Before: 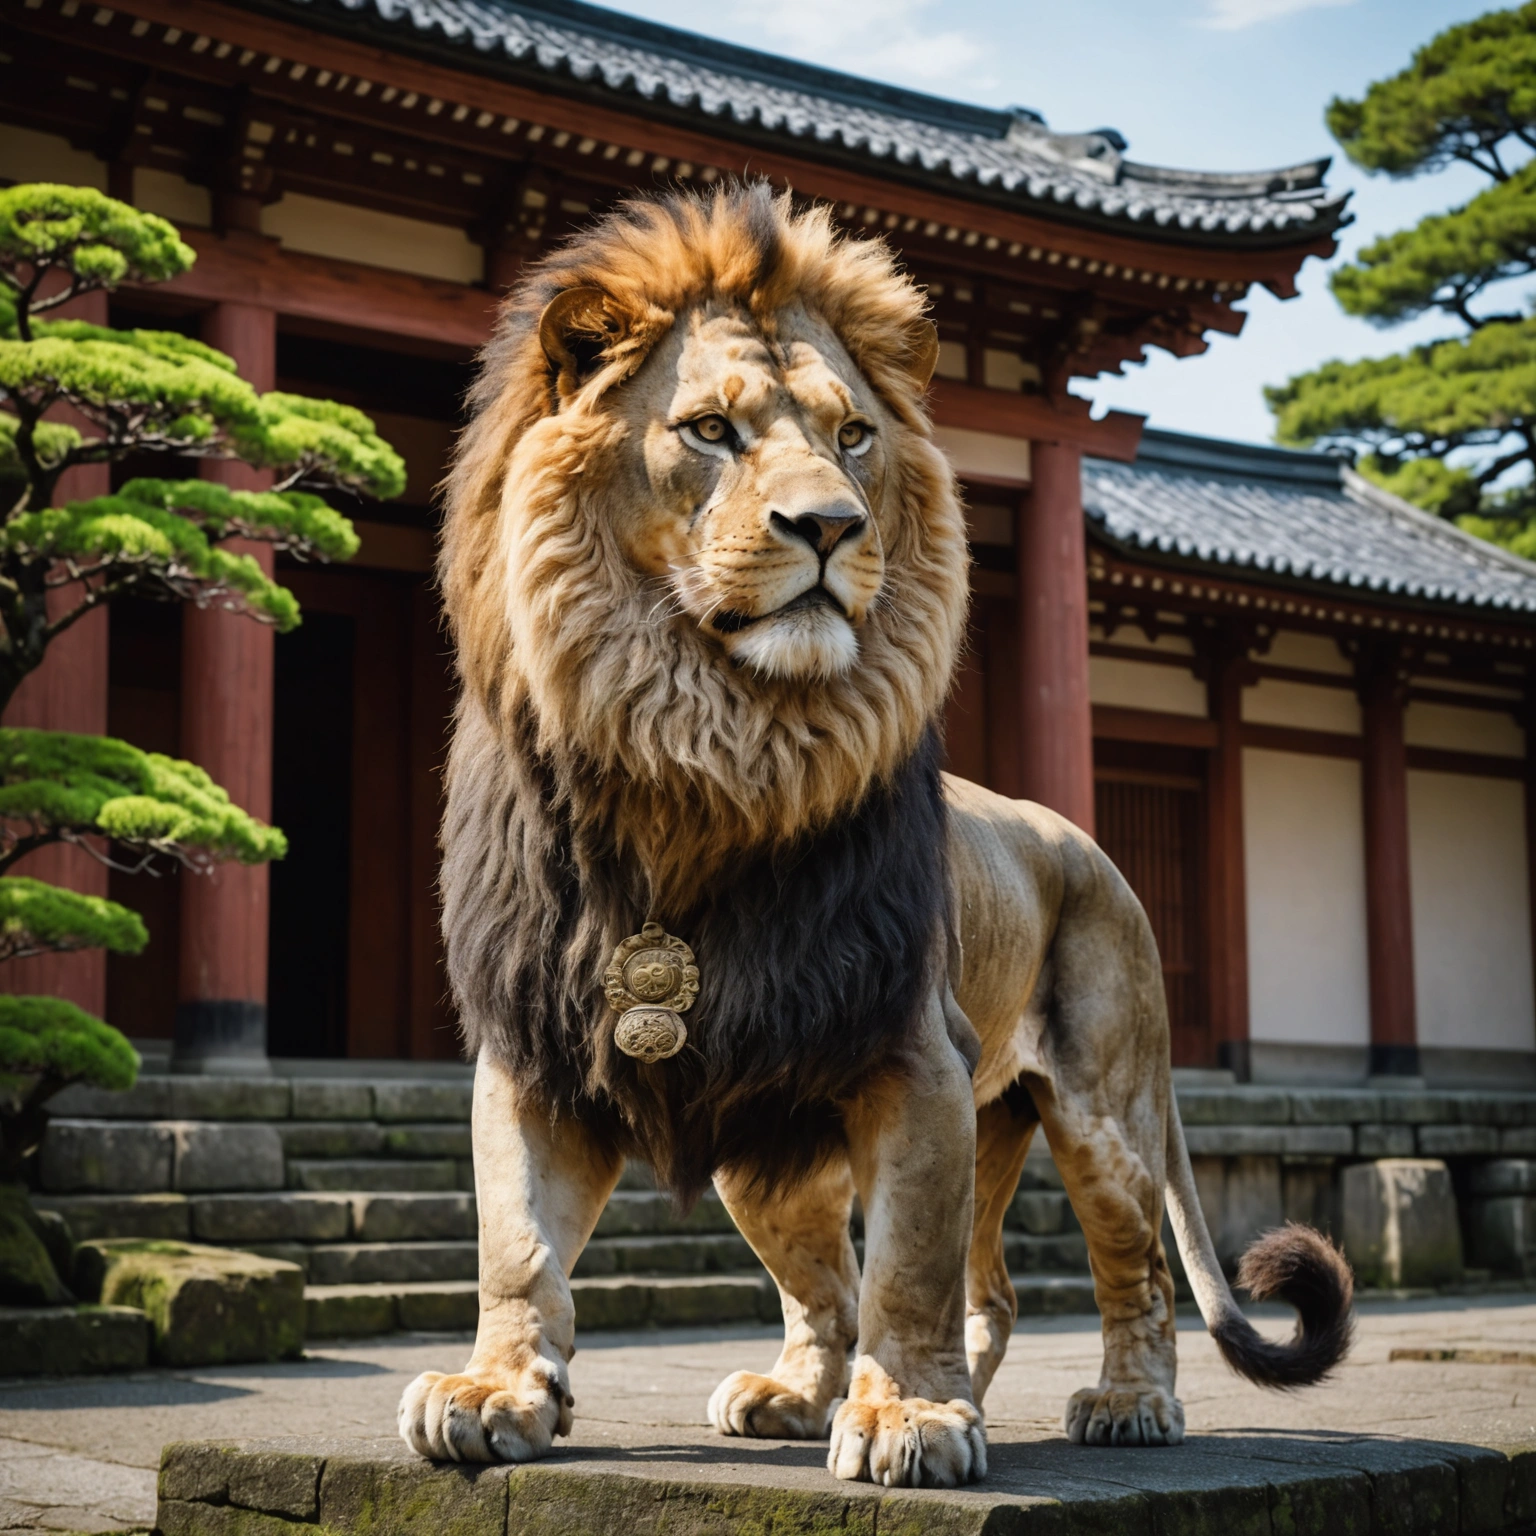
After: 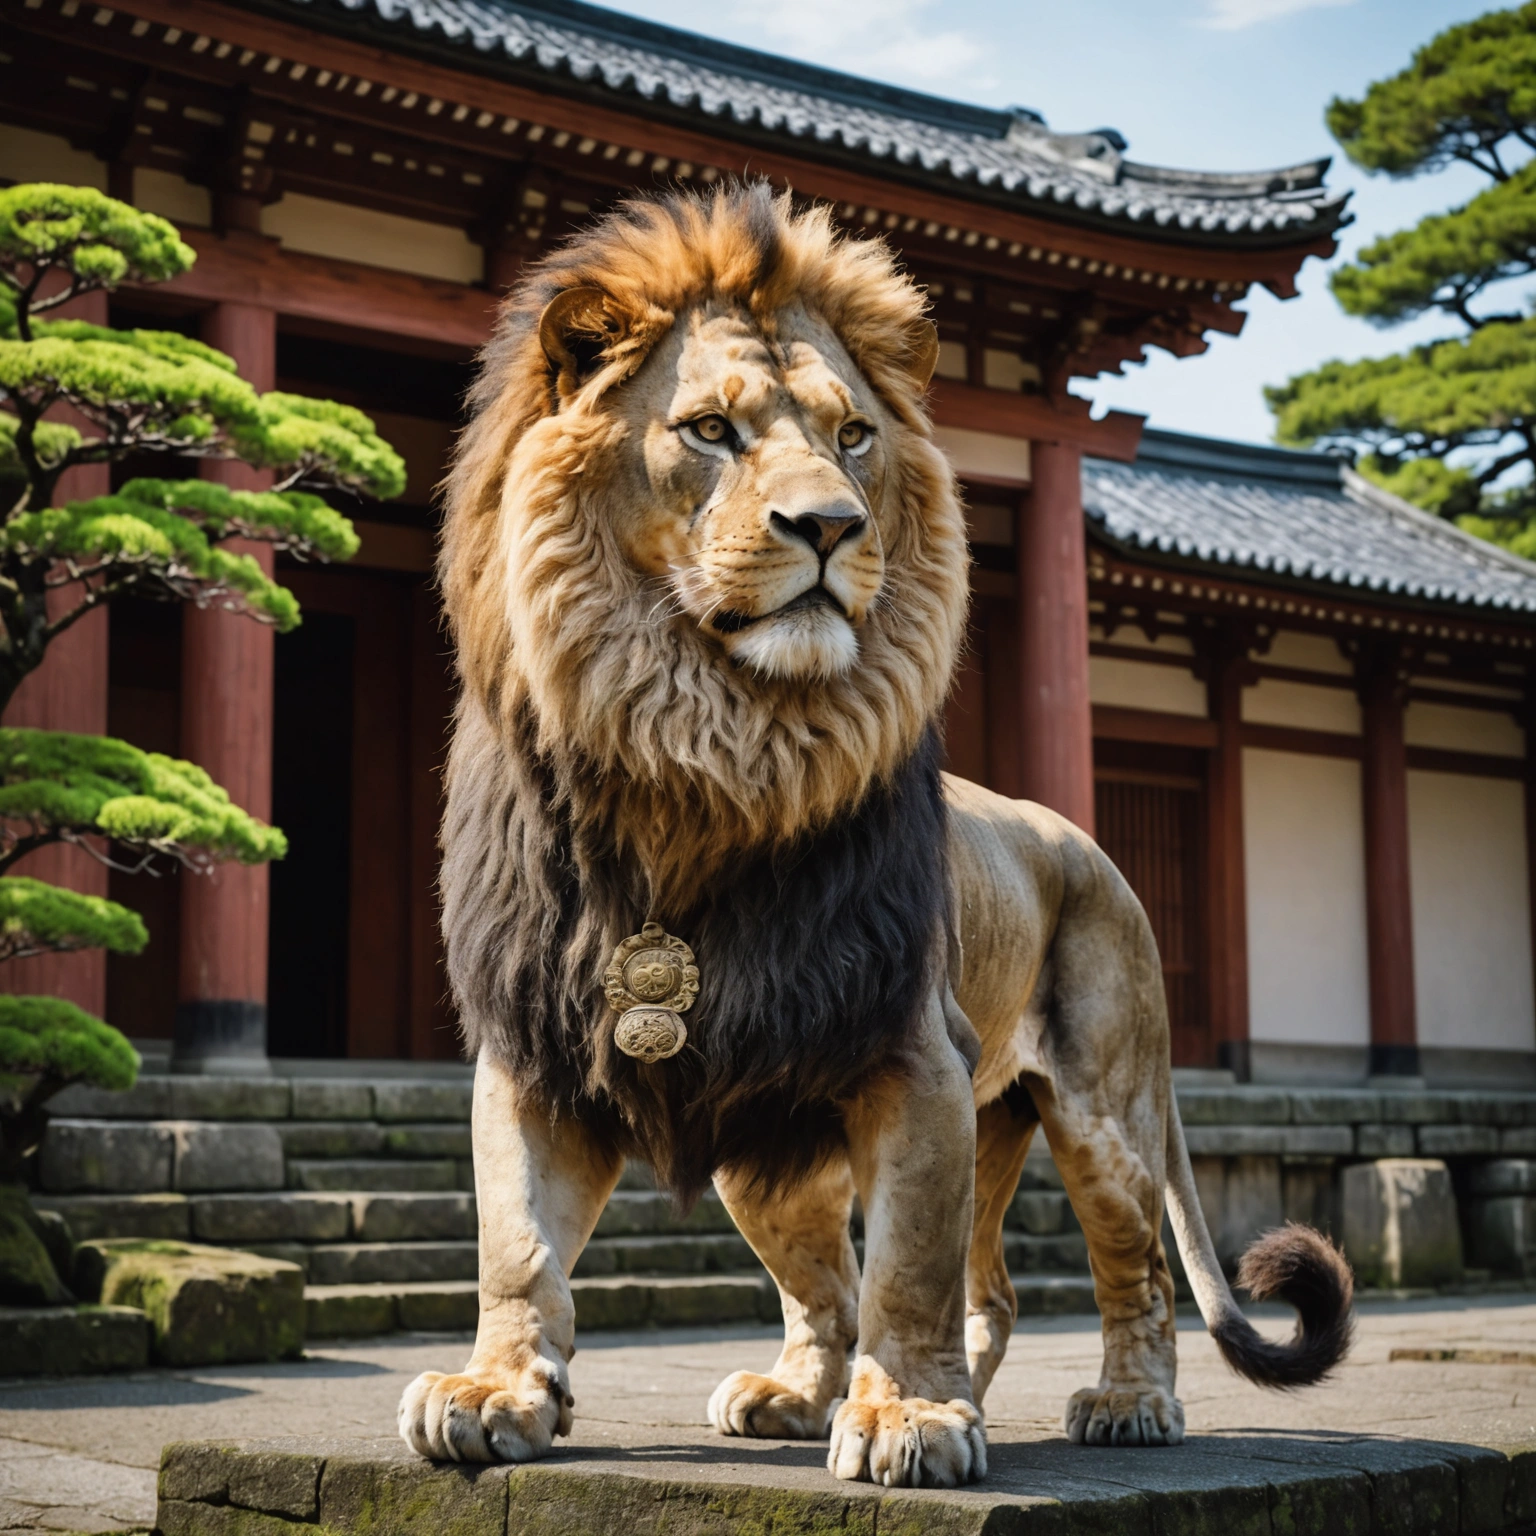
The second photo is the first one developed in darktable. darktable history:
shadows and highlights: shadows 31.14, highlights 0.83, shadows color adjustment 99.13%, highlights color adjustment 0.752%, soften with gaussian
